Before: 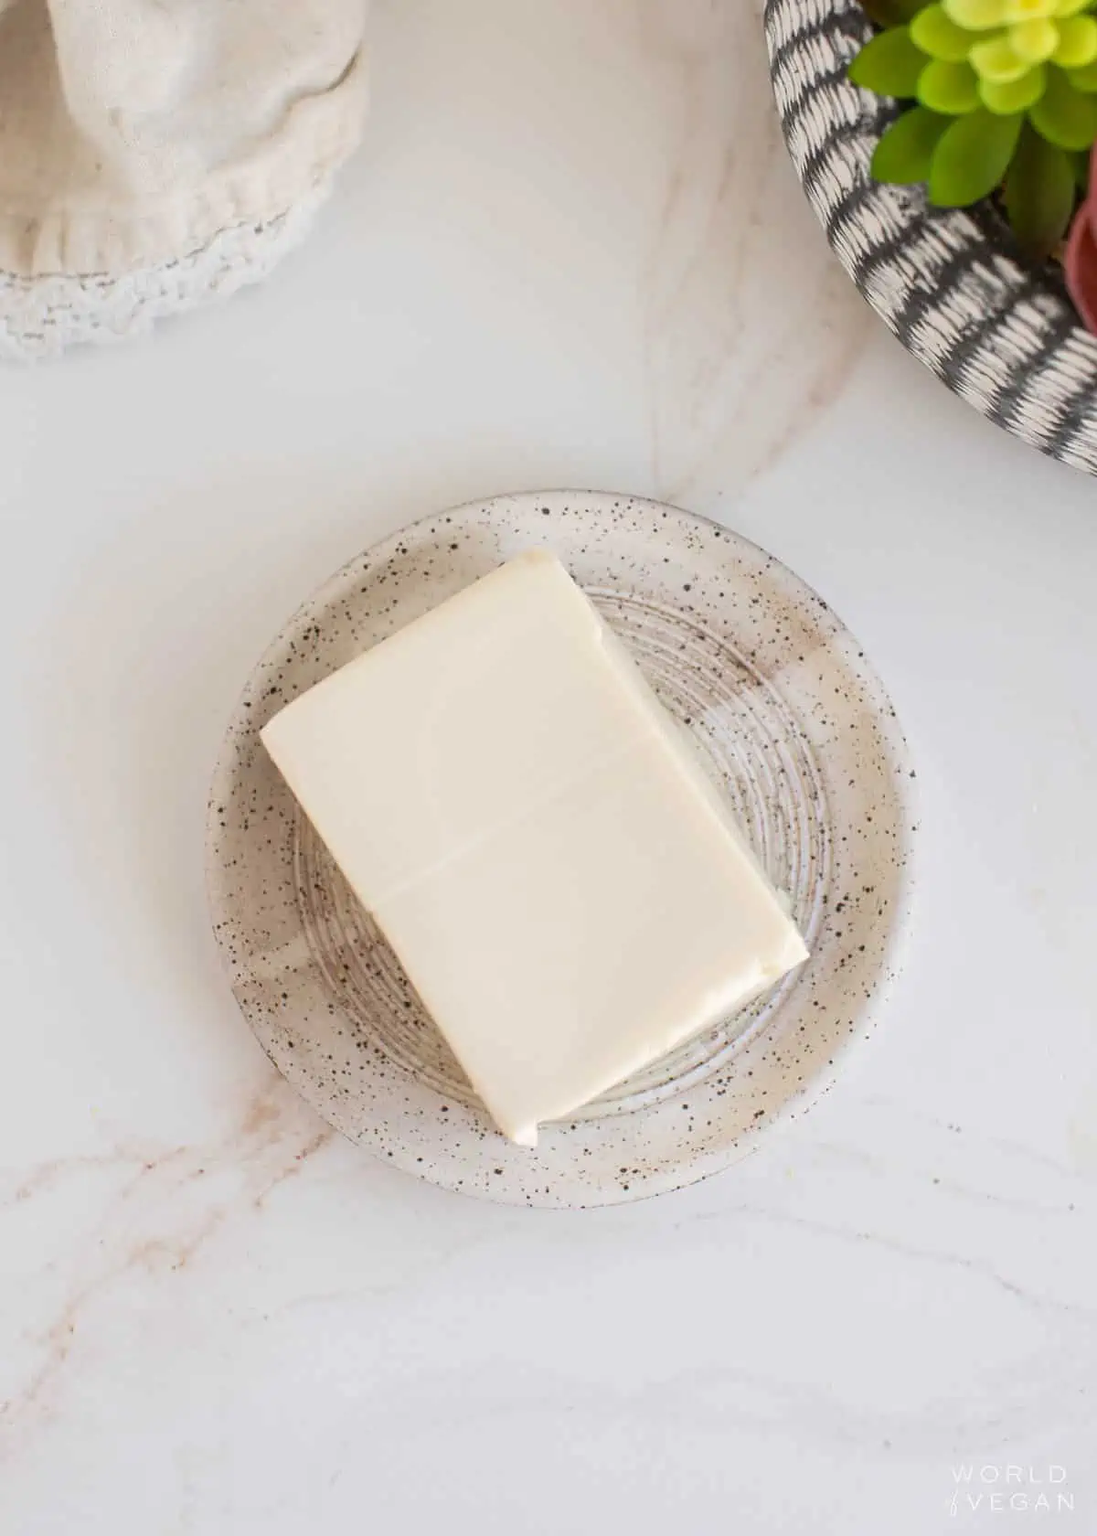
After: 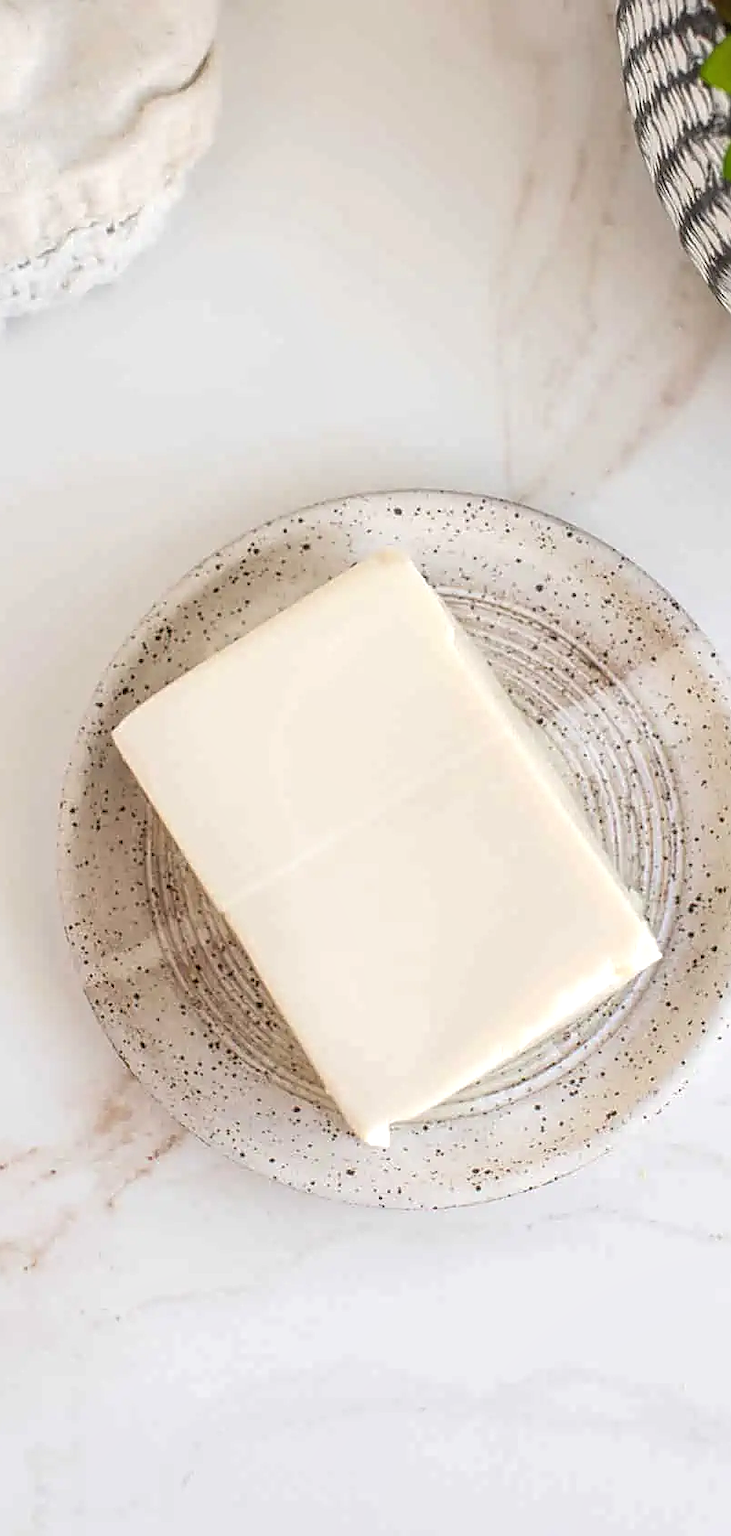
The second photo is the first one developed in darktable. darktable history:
exposure: black level correction 0, exposure 0.2 EV, compensate exposure bias true, compensate highlight preservation false
crop and rotate: left 13.537%, right 19.796%
sharpen: amount 0.55
local contrast: highlights 0%, shadows 0%, detail 133%
